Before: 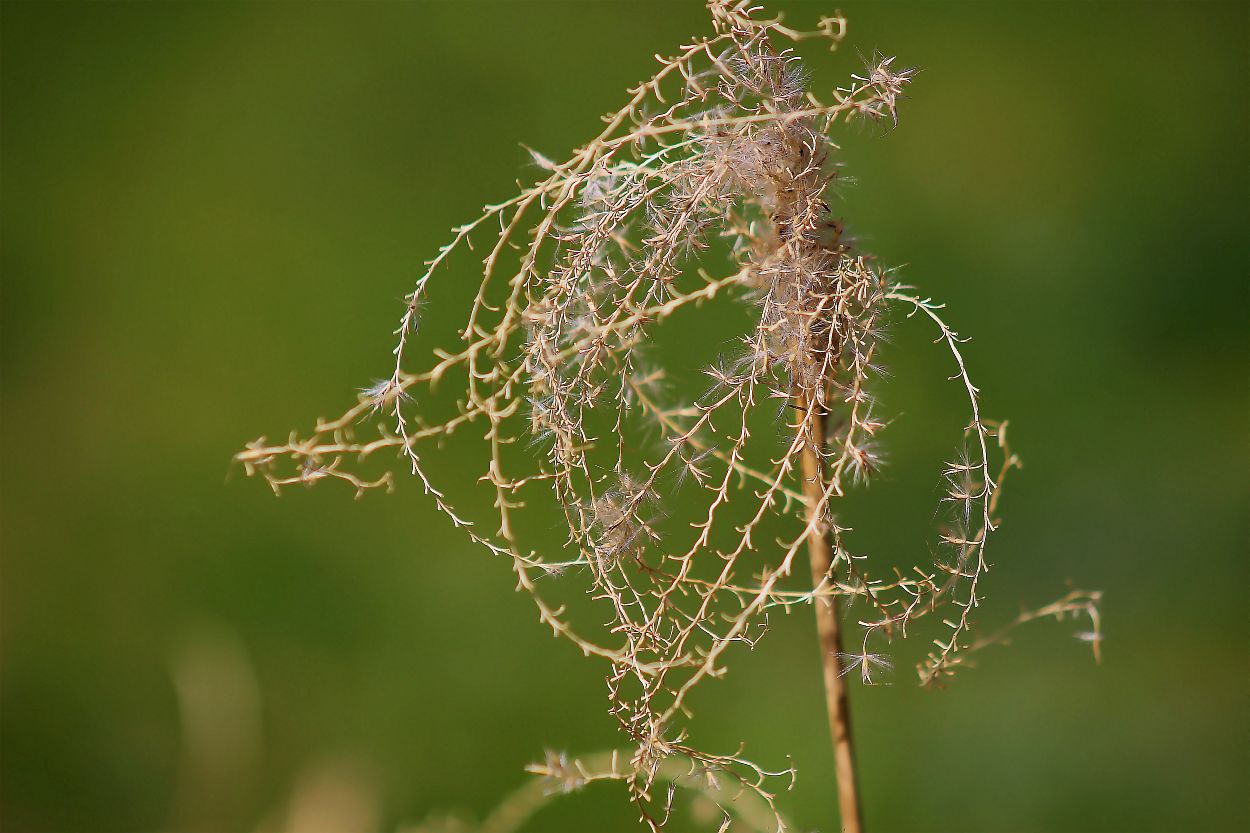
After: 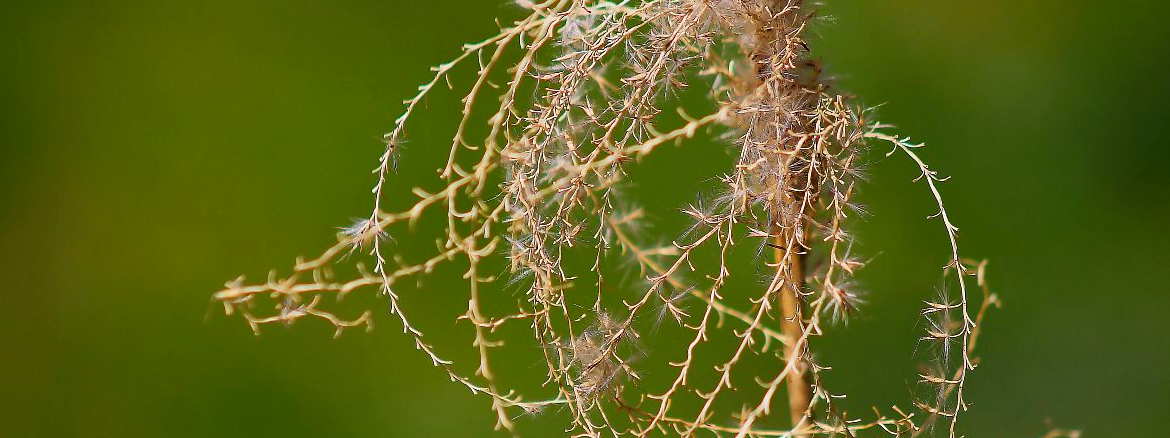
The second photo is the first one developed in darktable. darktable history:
crop: left 1.75%, top 19.353%, right 4.632%, bottom 27.949%
contrast brightness saturation: contrast 0.082, saturation 0.197
exposure: compensate exposure bias true, compensate highlight preservation false
